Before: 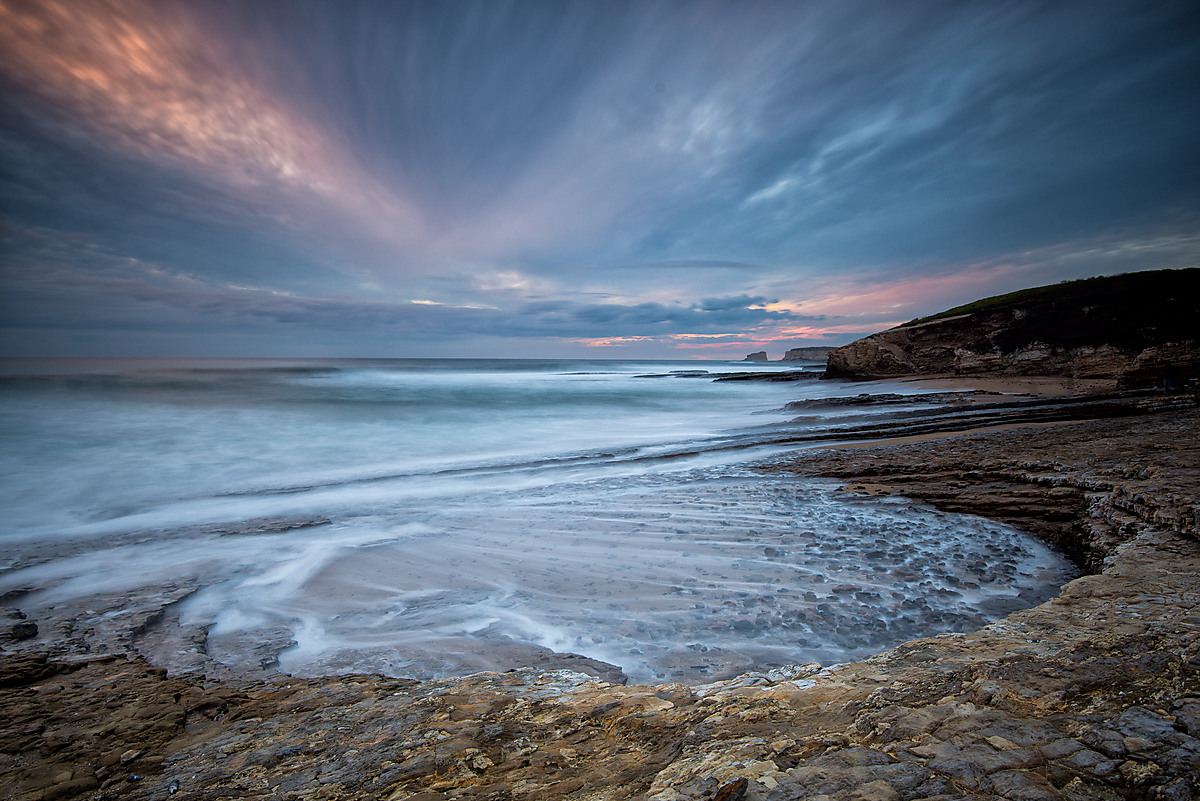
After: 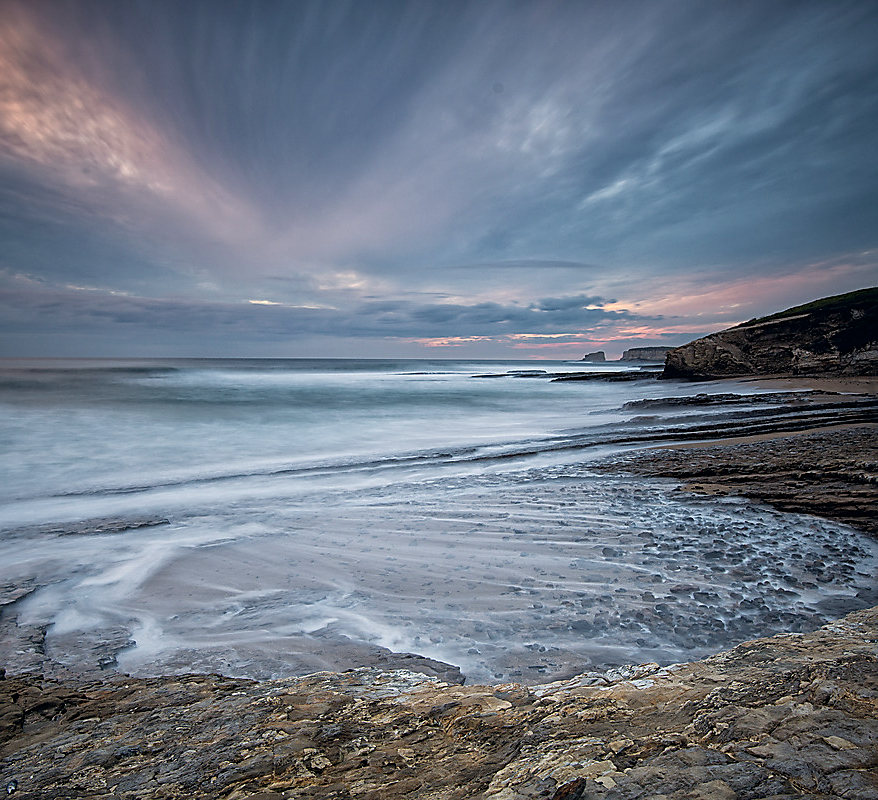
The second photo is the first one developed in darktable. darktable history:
sharpen: on, module defaults
color correction: highlights a* 2.86, highlights b* 5.01, shadows a* -2.49, shadows b* -4.86, saturation 0.784
crop: left 13.518%, top 0%, right 13.235%
